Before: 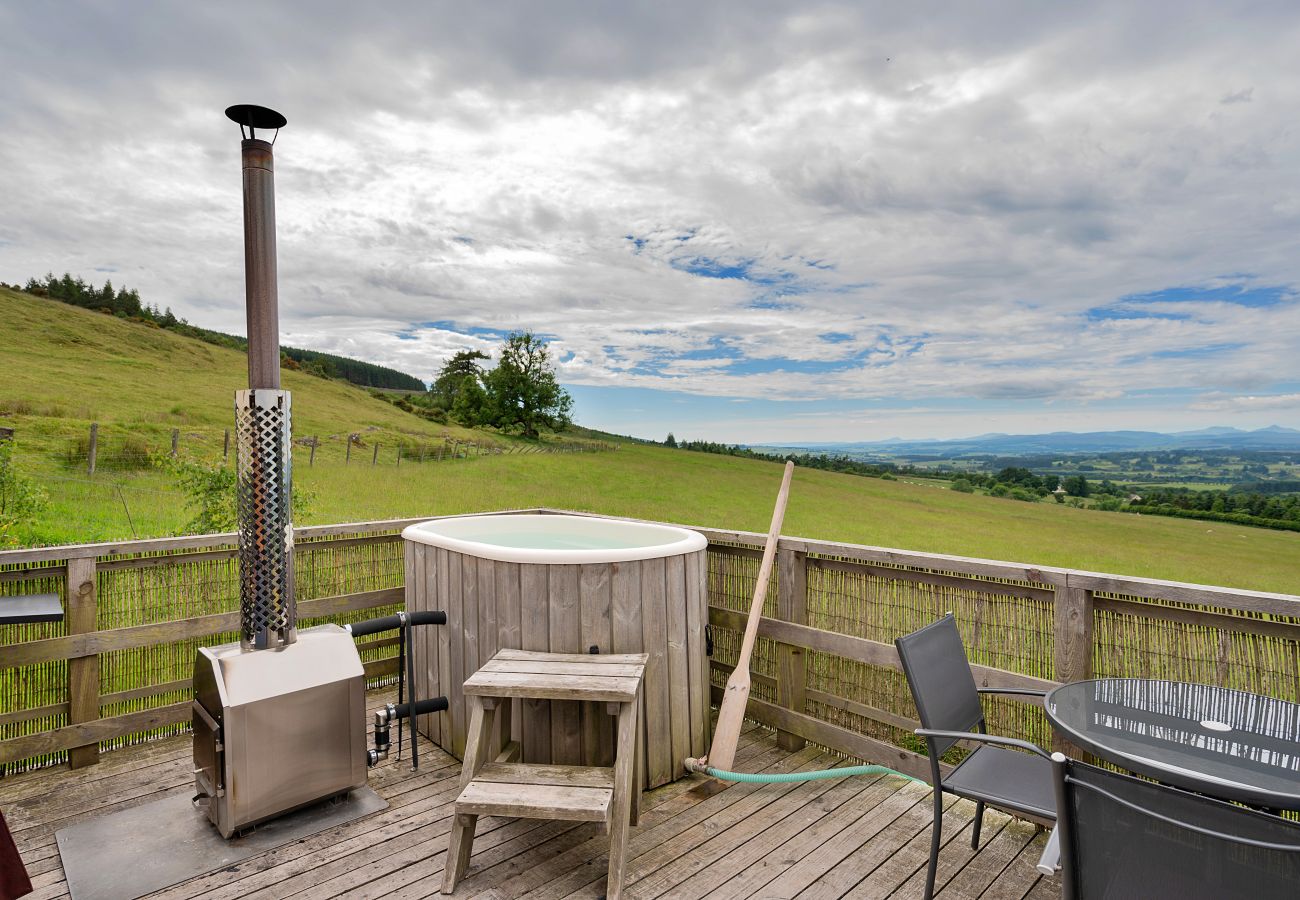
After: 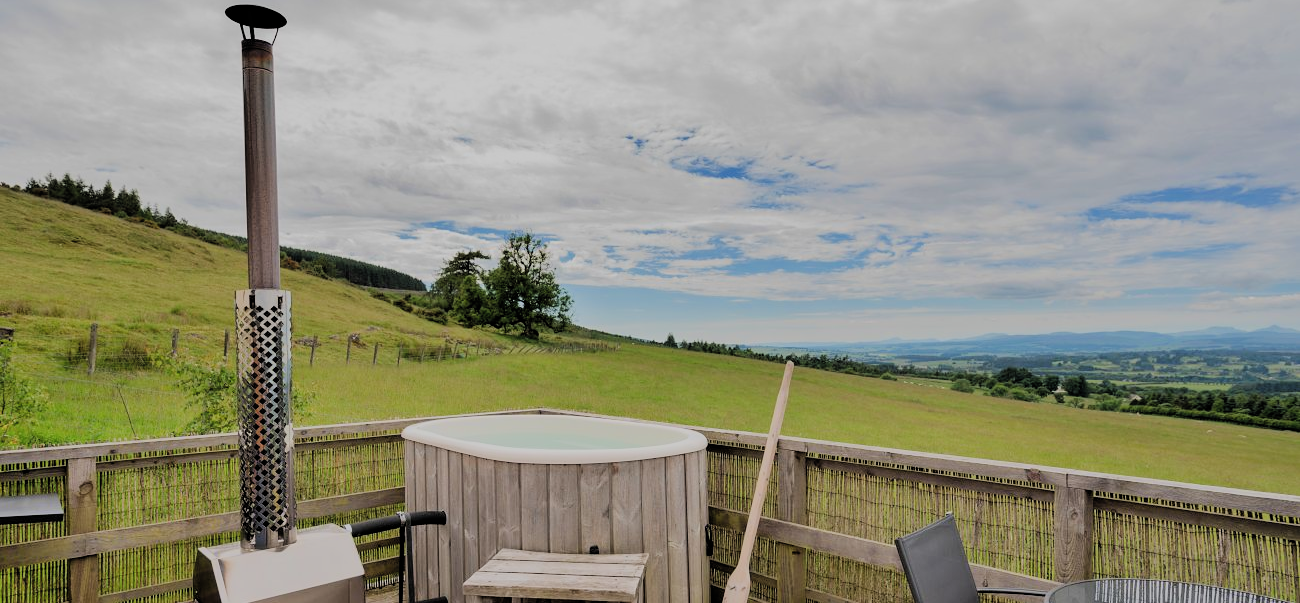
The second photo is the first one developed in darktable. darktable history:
crop: top 11.146%, bottom 21.749%
filmic rgb: black relative exposure -6.11 EV, white relative exposure 6.96 EV, threshold 2.99 EV, hardness 2.27, color science v4 (2020), enable highlight reconstruction true
